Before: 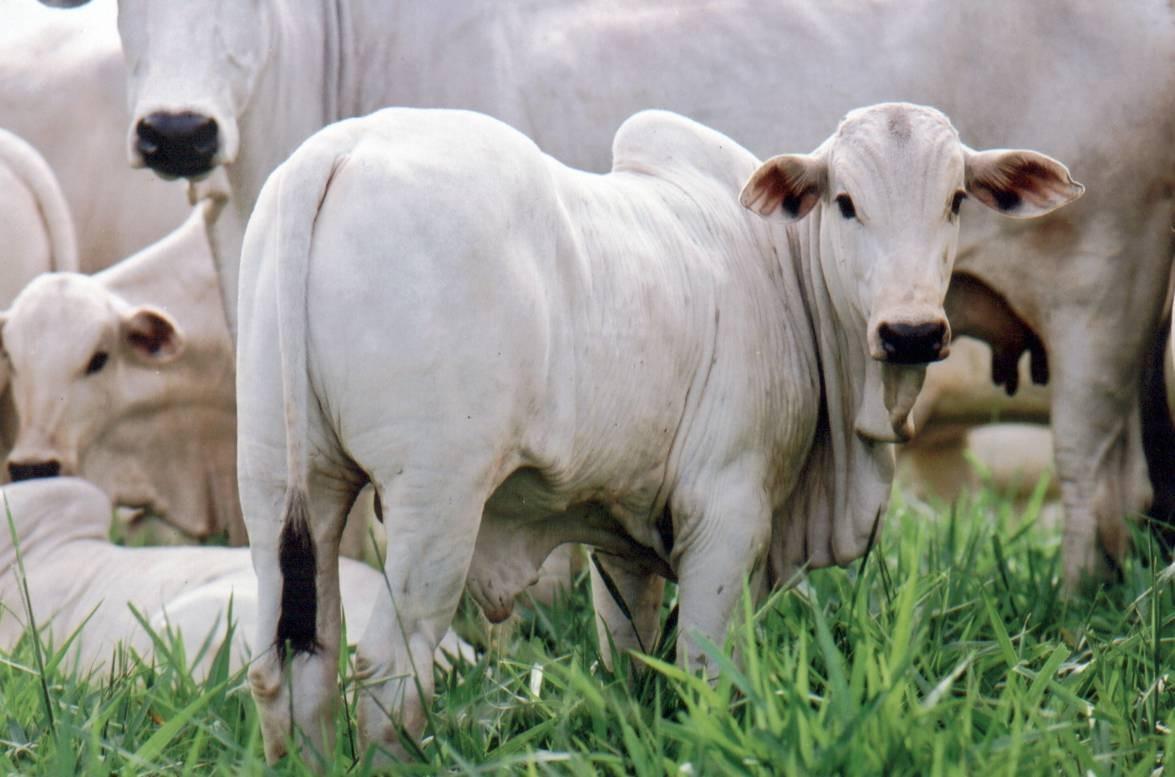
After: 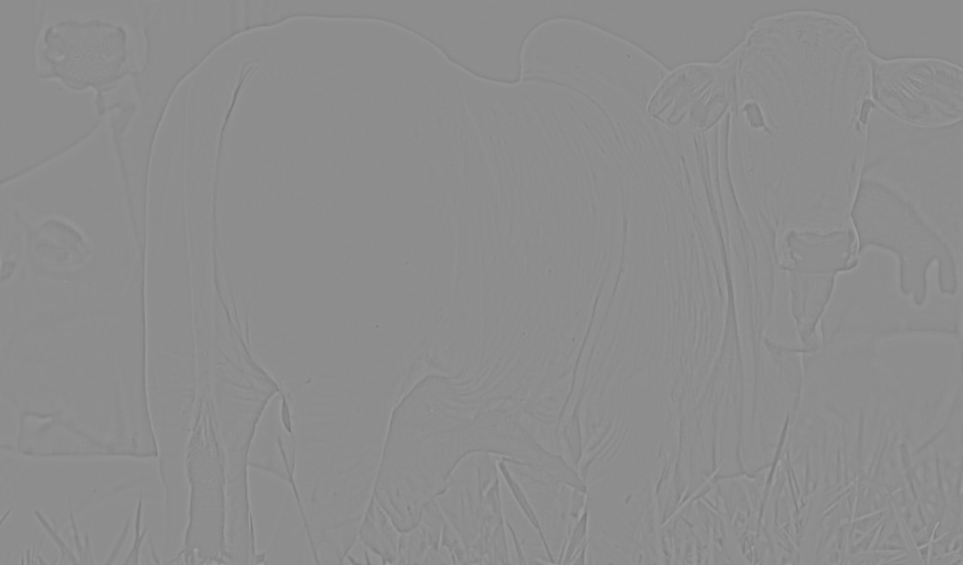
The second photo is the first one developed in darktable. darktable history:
highpass: sharpness 5.84%, contrast boost 8.44%
tone curve: curves: ch0 [(0, 0) (0.003, 0.011) (0.011, 0.012) (0.025, 0.013) (0.044, 0.023) (0.069, 0.04) (0.1, 0.06) (0.136, 0.094) (0.177, 0.145) (0.224, 0.213) (0.277, 0.301) (0.335, 0.389) (0.399, 0.473) (0.468, 0.554) (0.543, 0.627) (0.623, 0.694) (0.709, 0.763) (0.801, 0.83) (0.898, 0.906) (1, 1)], preserve colors none
crop: left 7.856%, top 11.836%, right 10.12%, bottom 15.387%
